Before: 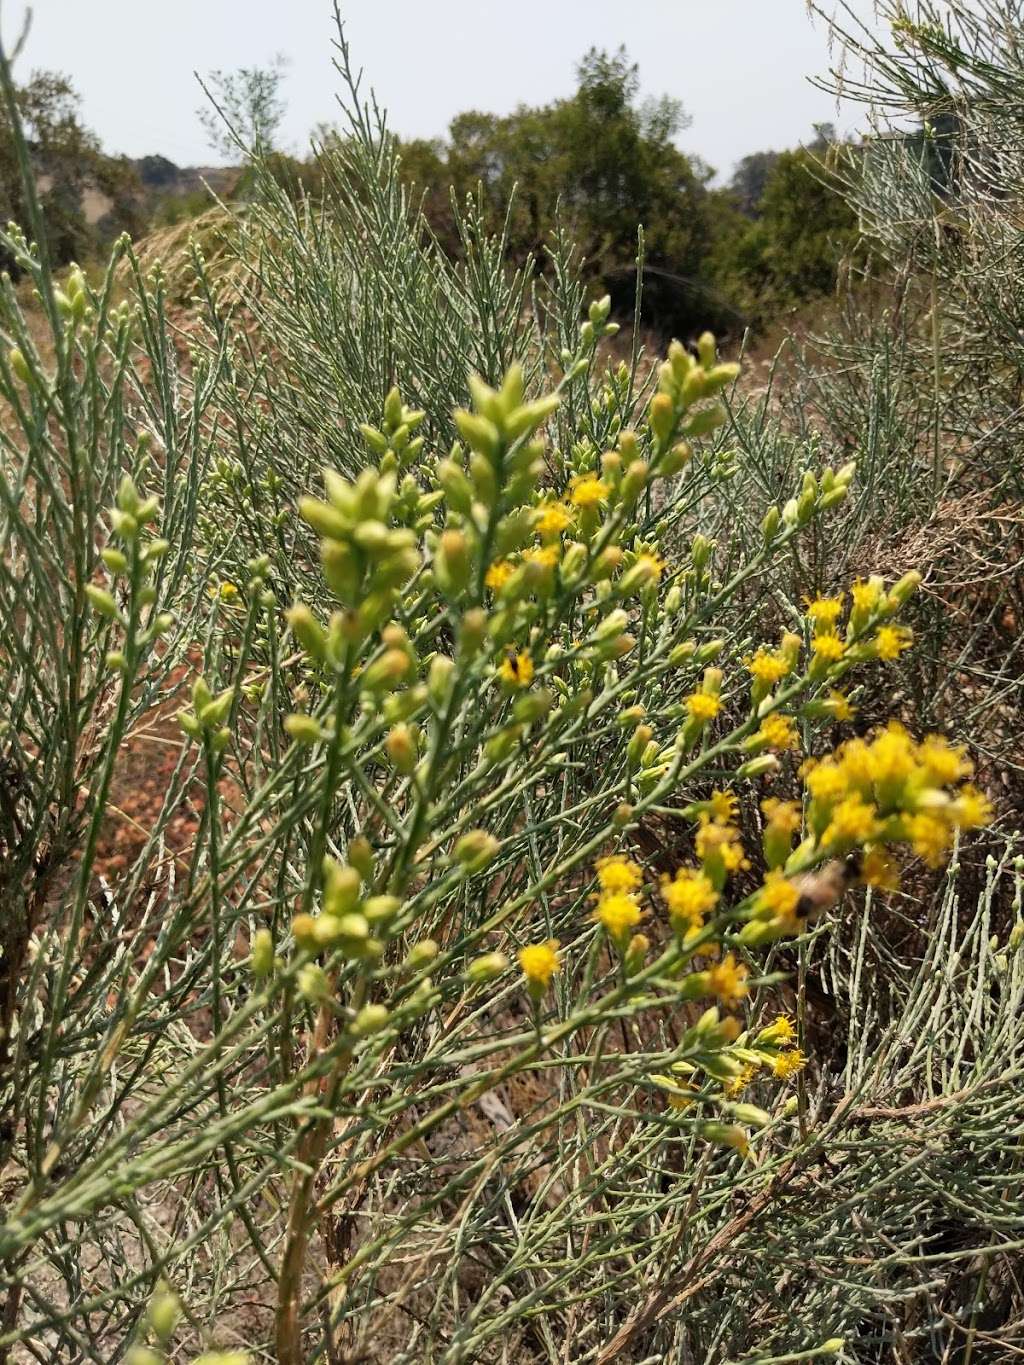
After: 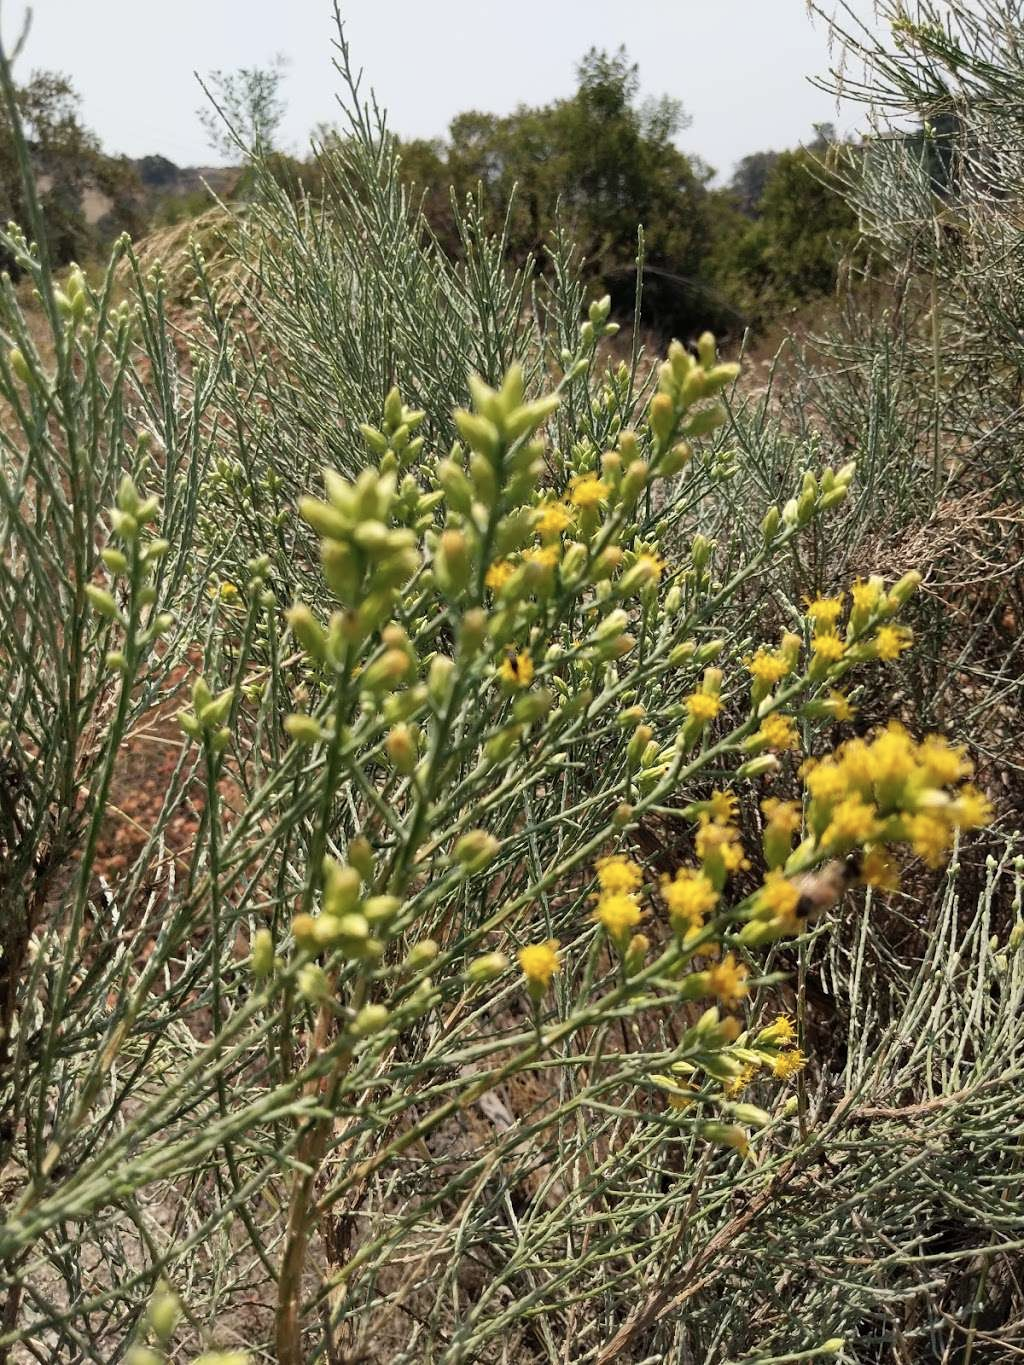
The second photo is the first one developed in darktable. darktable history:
color correction: highlights b* -0.035, saturation 0.868
